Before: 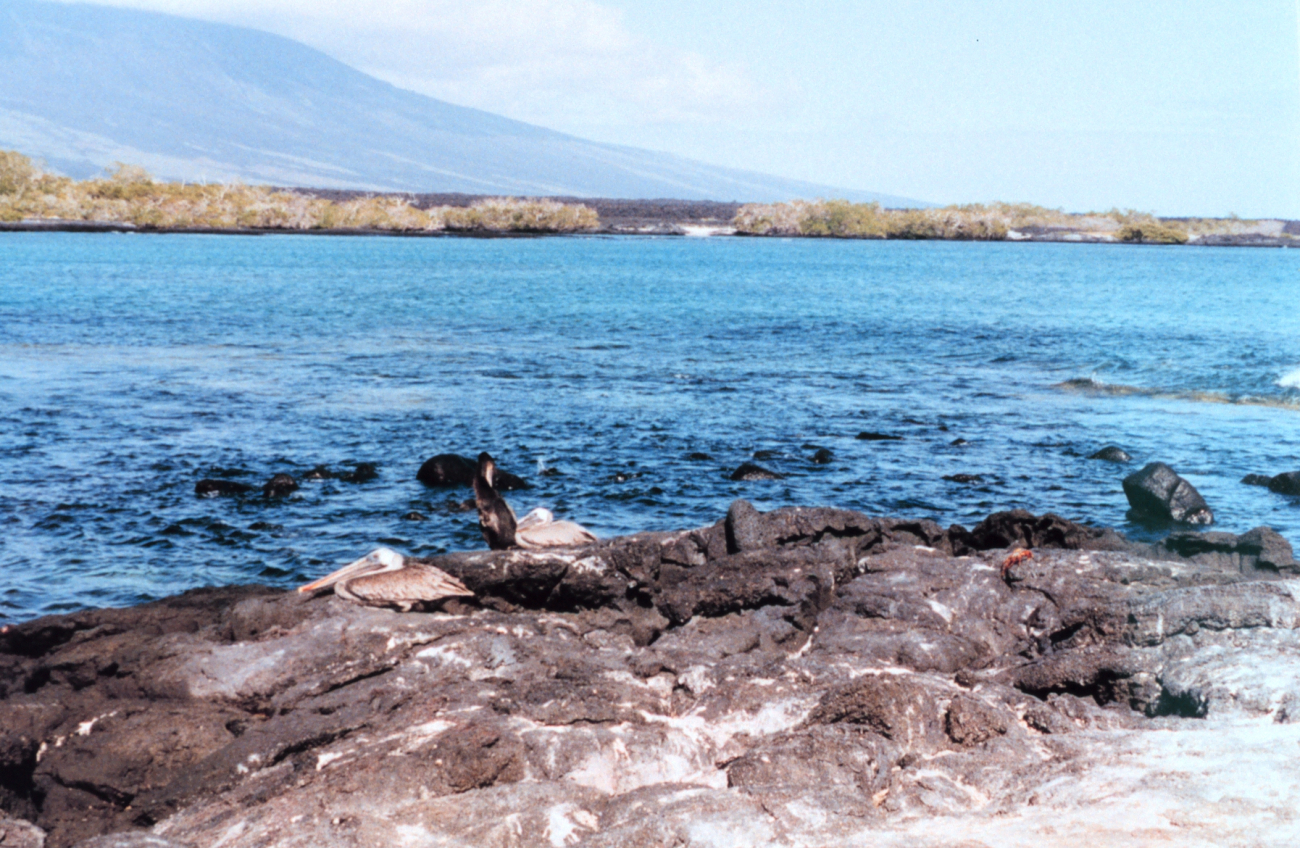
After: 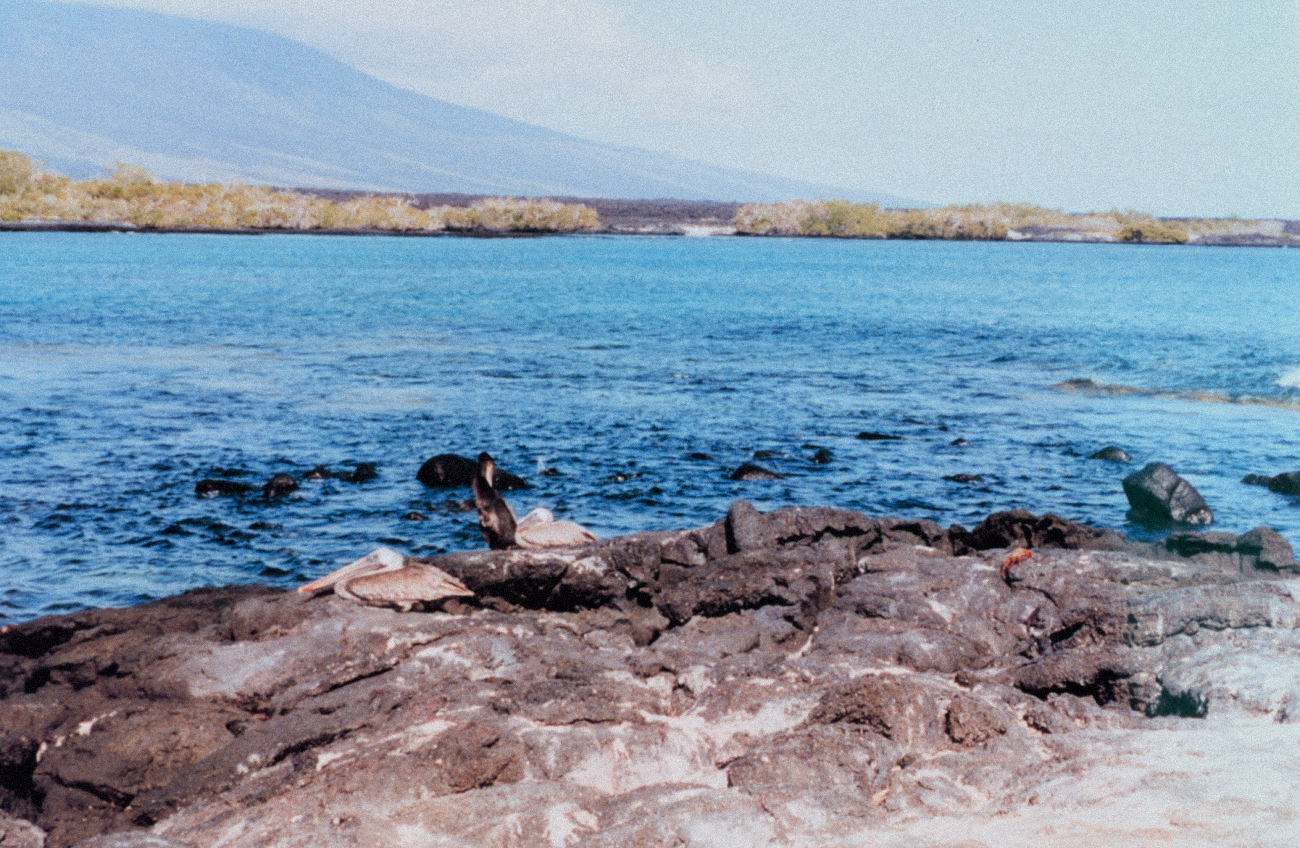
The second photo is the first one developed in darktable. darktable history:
grain: mid-tones bias 0%
filmic rgb: black relative exposure -16 EV, threshold -0.33 EV, transition 3.19 EV, structure ↔ texture 100%, target black luminance 0%, hardness 7.57, latitude 72.96%, contrast 0.908, highlights saturation mix 10%, shadows ↔ highlights balance -0.38%, add noise in highlights 0, preserve chrominance no, color science v4 (2020), iterations of high-quality reconstruction 10, enable highlight reconstruction true
